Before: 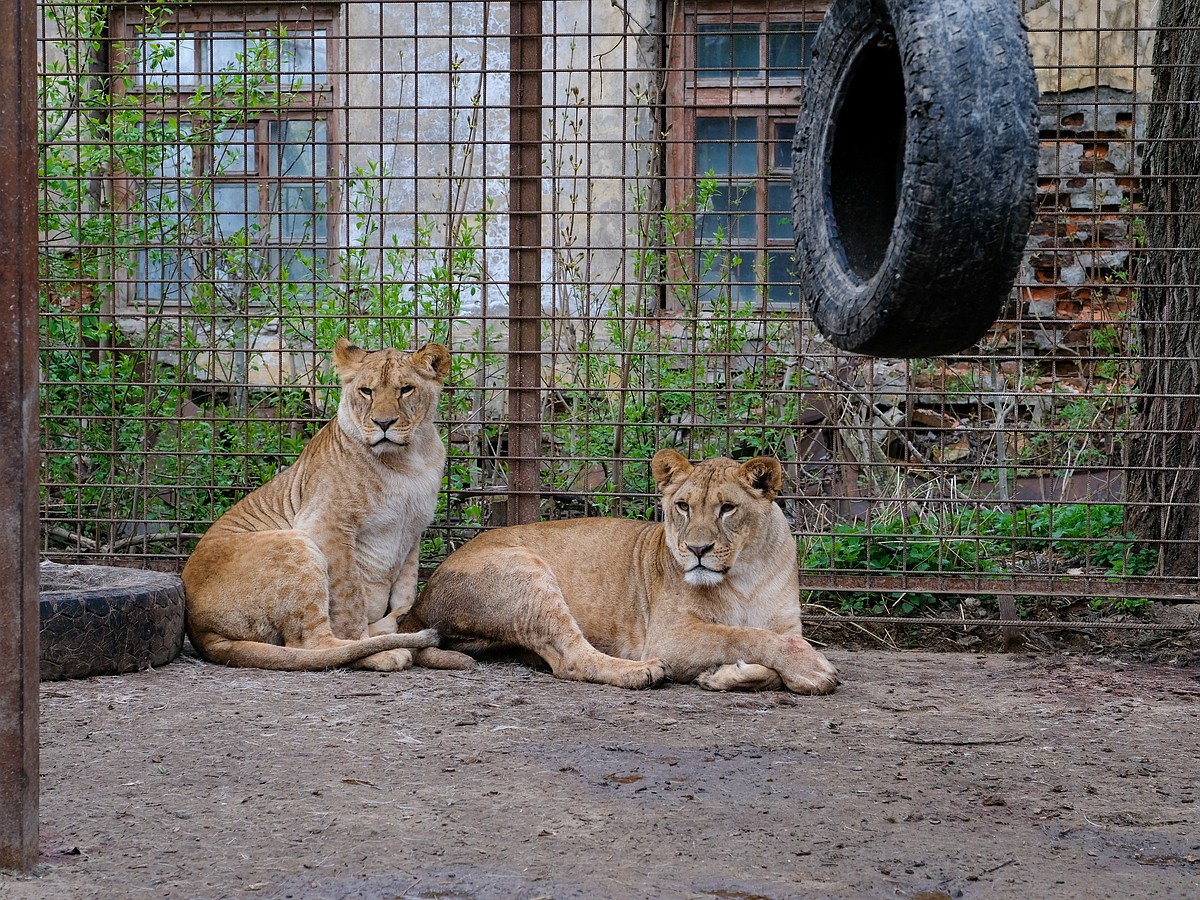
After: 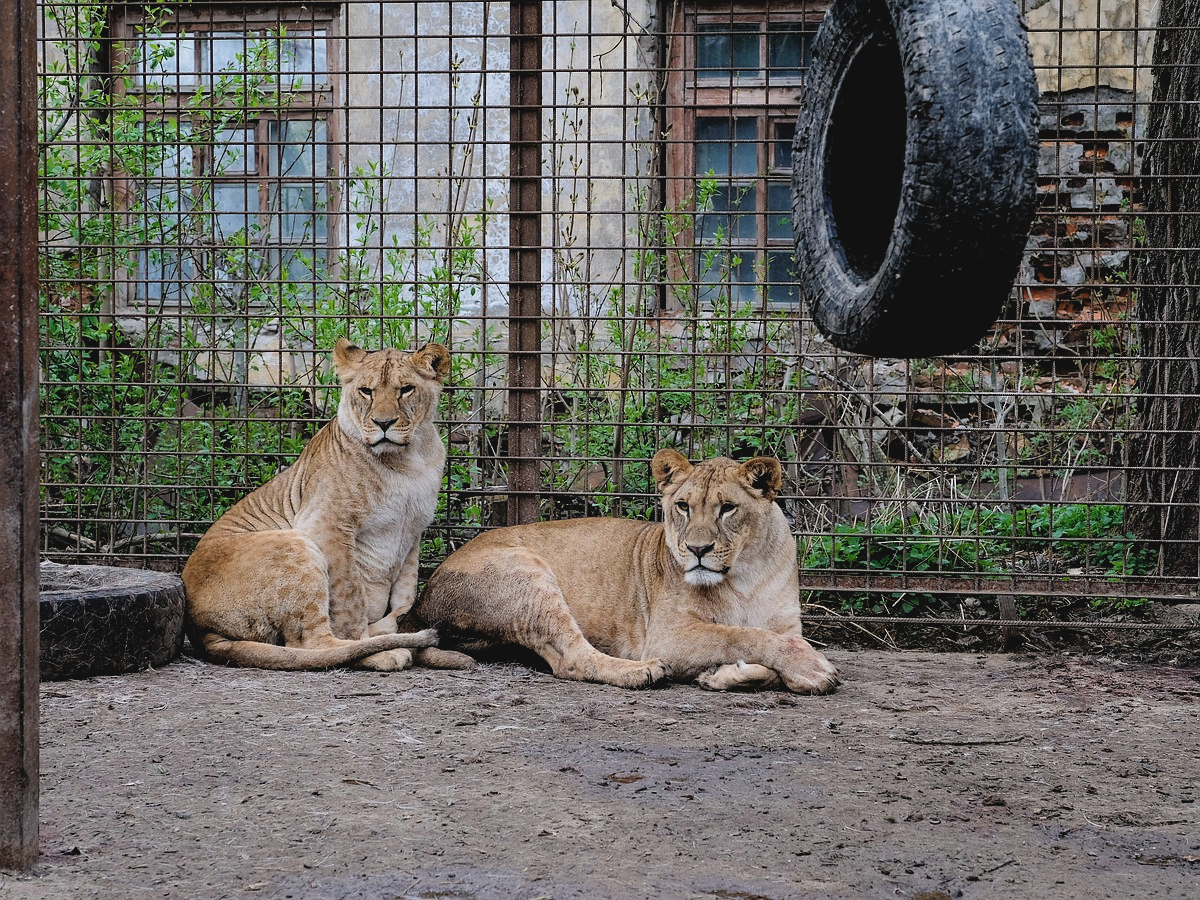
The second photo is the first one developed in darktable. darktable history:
contrast brightness saturation: contrast -0.099, saturation -0.09
filmic rgb: black relative exposure -6.28 EV, white relative exposure 2.79 EV, threshold 2.99 EV, target black luminance 0%, hardness 4.61, latitude 68.08%, contrast 1.281, shadows ↔ highlights balance -3.36%, enable highlight reconstruction true
